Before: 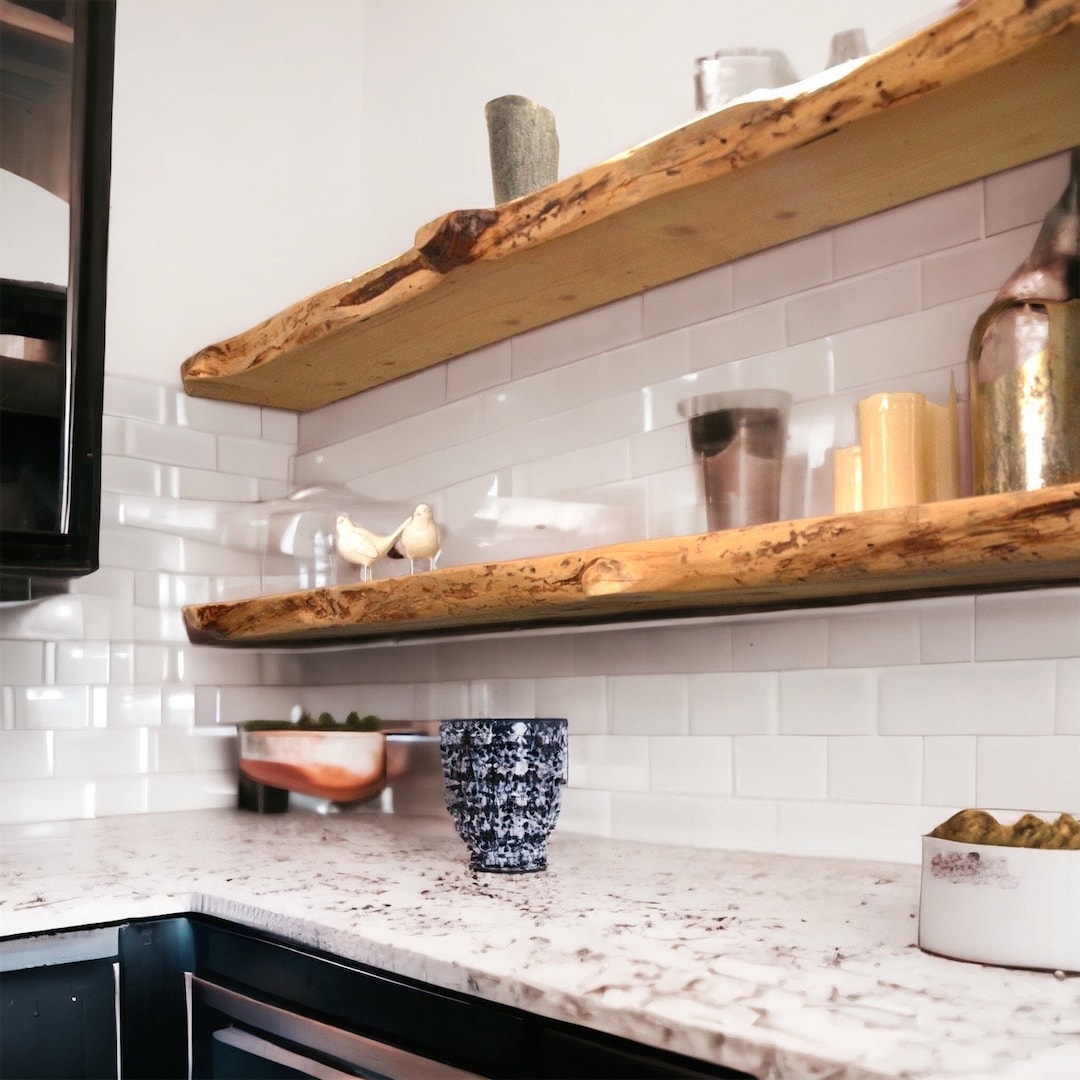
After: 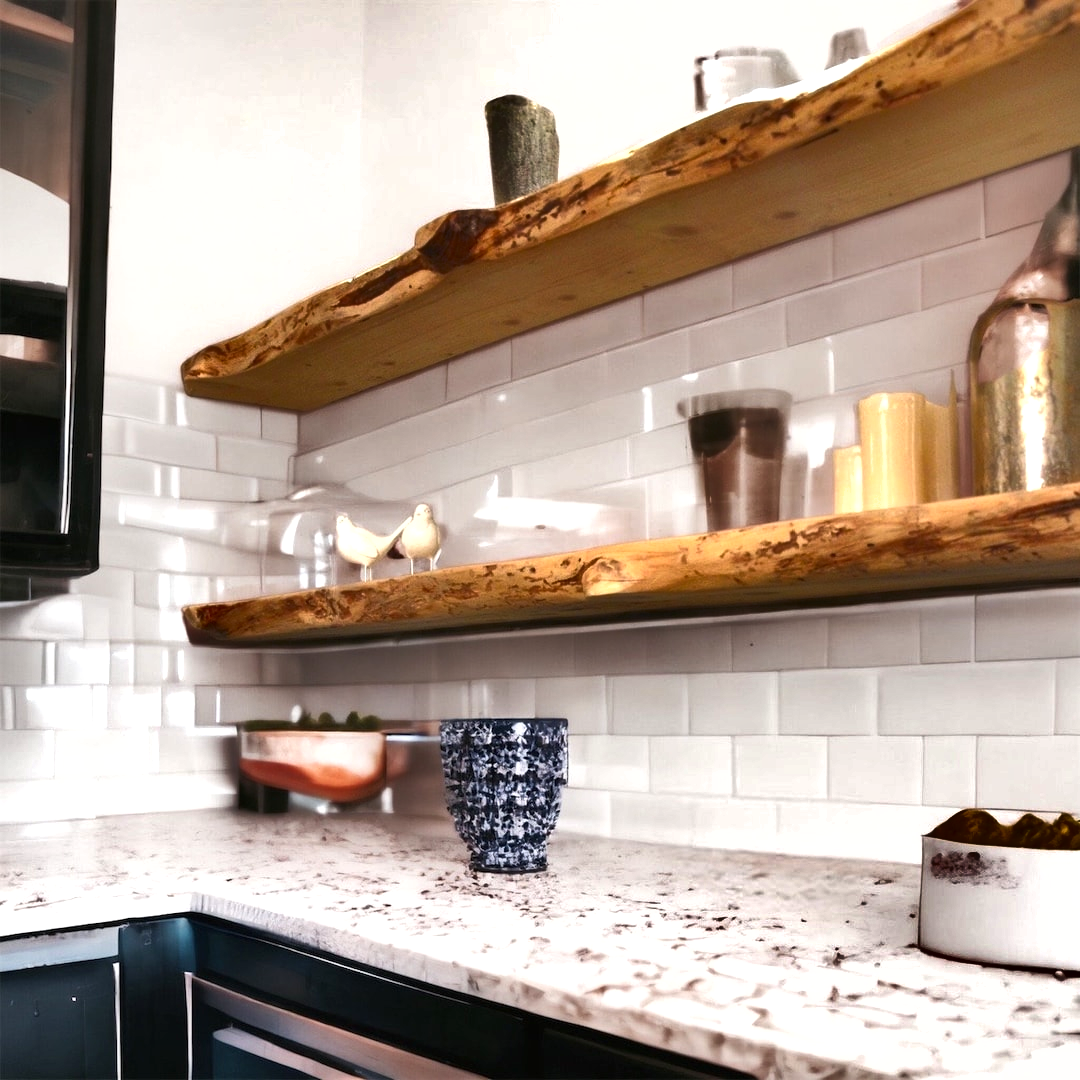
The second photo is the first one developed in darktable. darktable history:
exposure: exposure 0.507 EV, compensate highlight preservation false
shadows and highlights: white point adjustment -3.64, highlights -63.34, highlights color adjustment 42%, soften with gaussian
